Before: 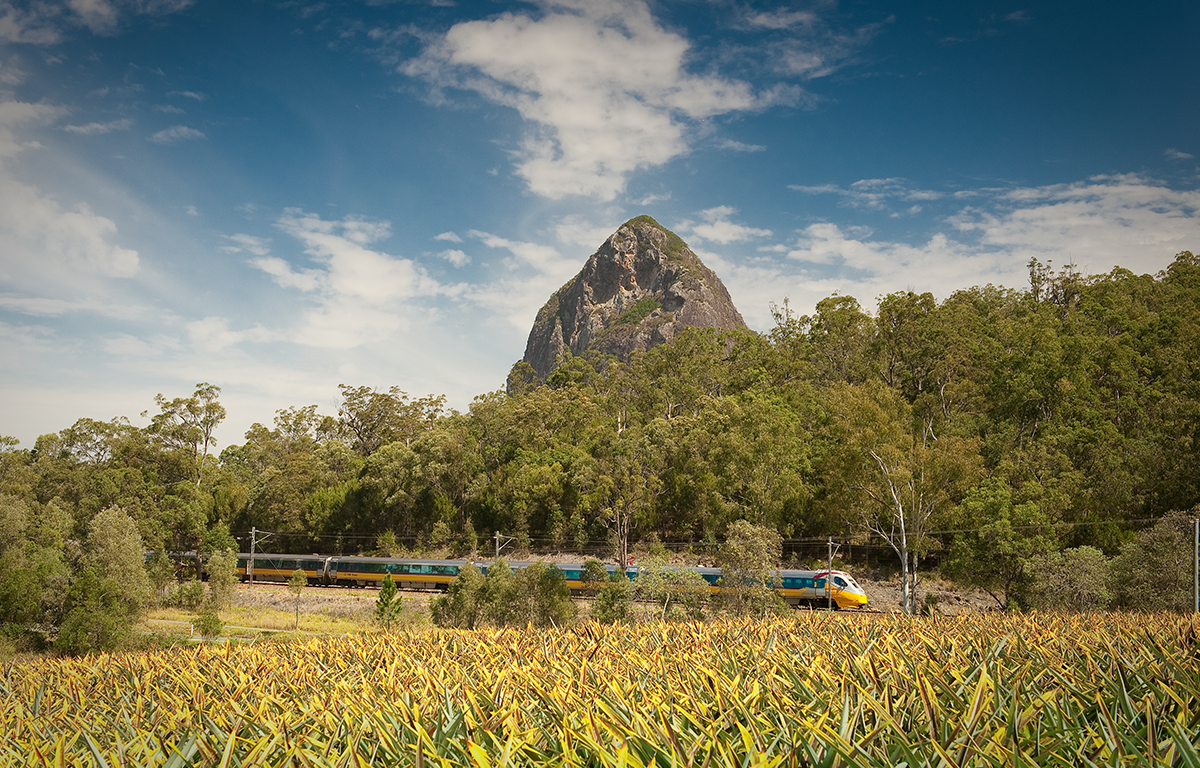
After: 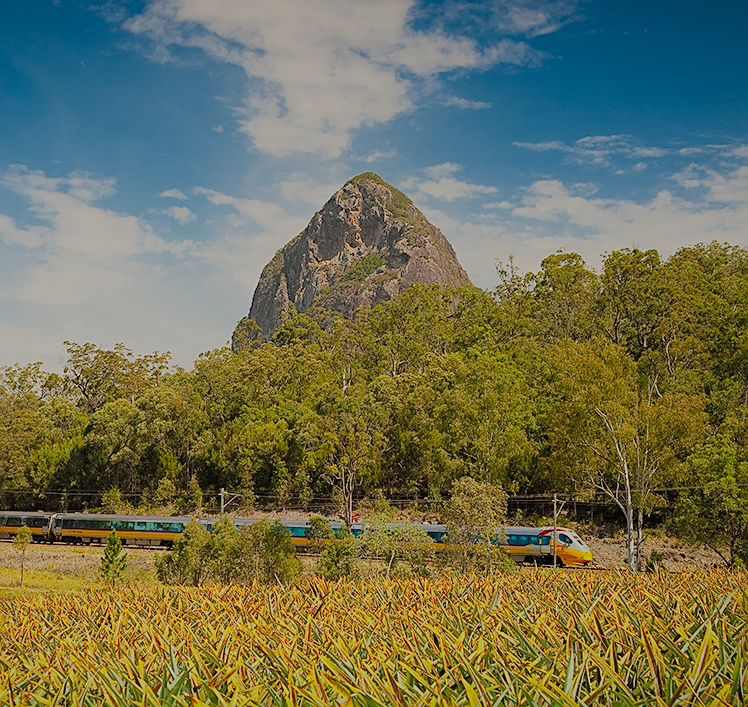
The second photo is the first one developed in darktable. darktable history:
sharpen: on, module defaults
filmic rgb: white relative exposure 8 EV, threshold 3 EV, hardness 2.44, latitude 10.07%, contrast 0.72, highlights saturation mix 10%, shadows ↔ highlights balance 1.38%, color science v4 (2020), enable highlight reconstruction true
exposure: black level correction 0, compensate exposure bias true, compensate highlight preservation false
crop and rotate: left 22.918%, top 5.629%, right 14.711%, bottom 2.247%
